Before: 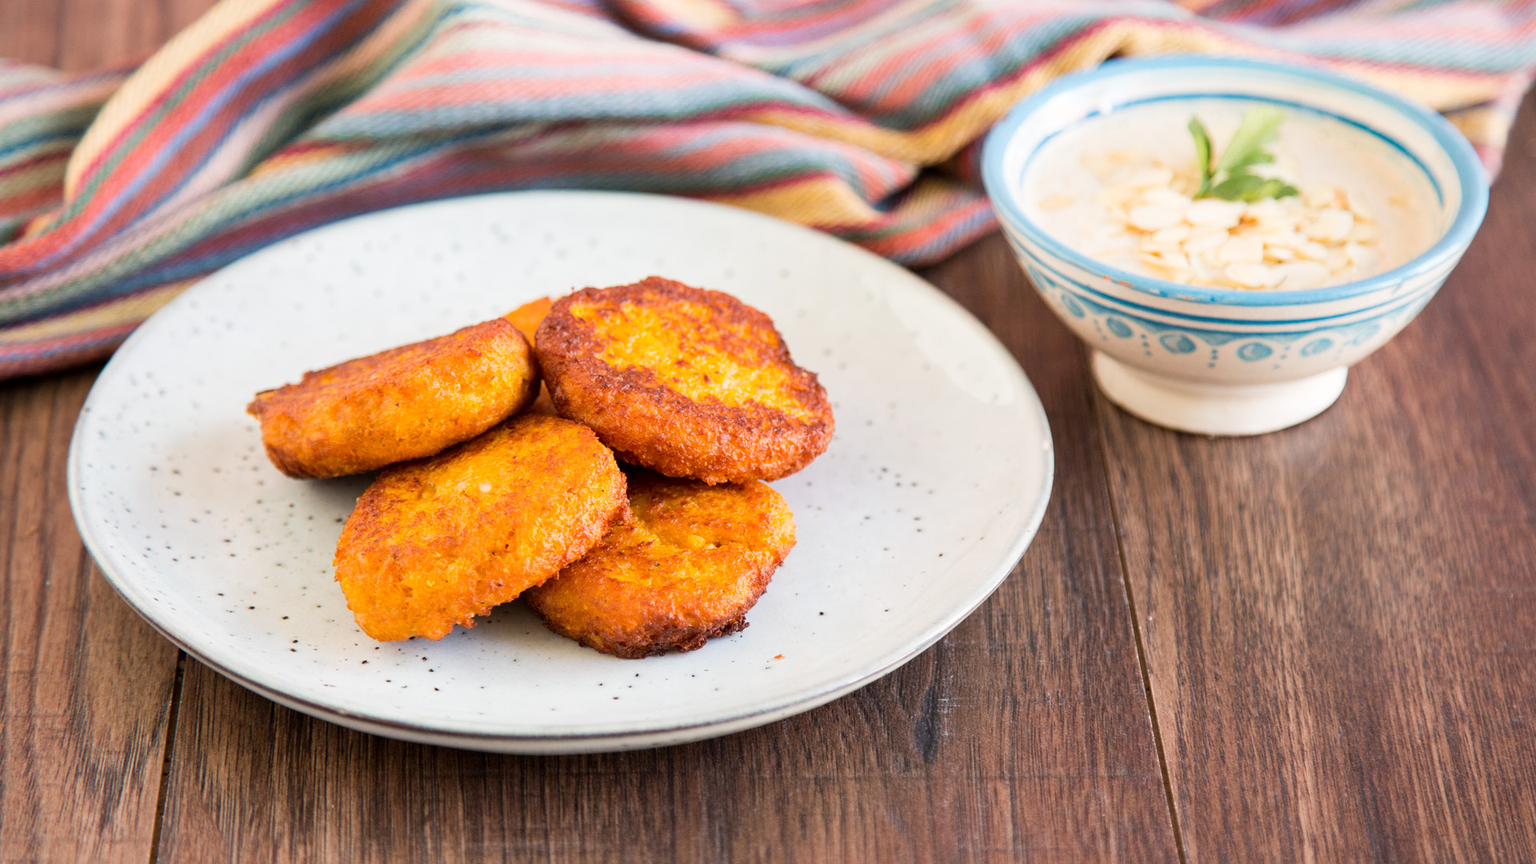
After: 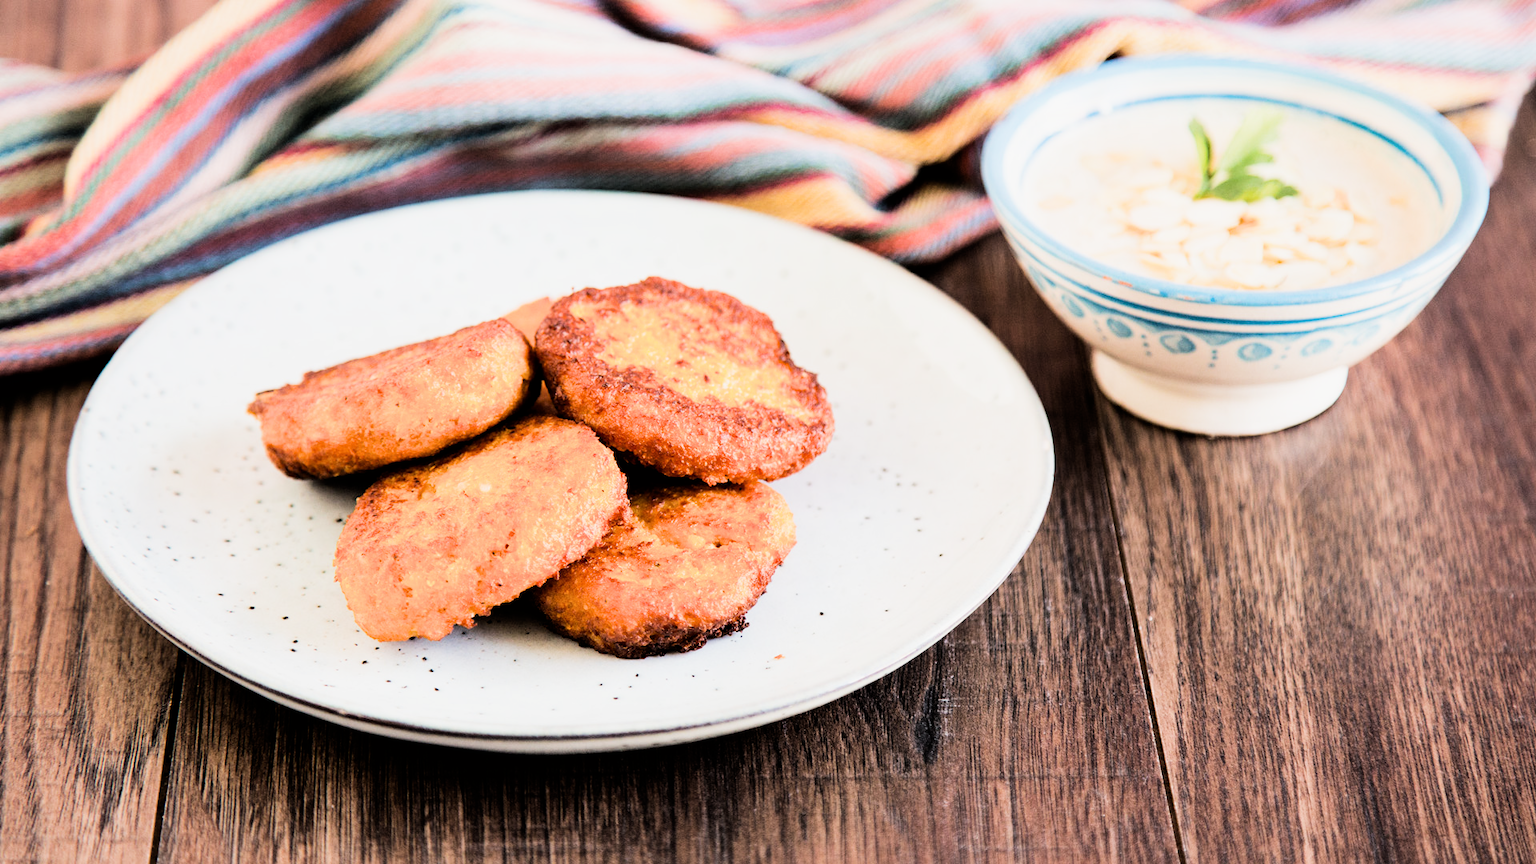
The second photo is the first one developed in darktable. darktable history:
filmic rgb: black relative exposure -5.1 EV, white relative exposure 3.97 EV, hardness 2.89, contrast 1.386, highlights saturation mix -30.77%
tone equalizer: -8 EV -0.774 EV, -7 EV -0.692 EV, -6 EV -0.603 EV, -5 EV -0.422 EV, -3 EV 0.368 EV, -2 EV 0.6 EV, -1 EV 0.694 EV, +0 EV 0.759 EV, edges refinement/feathering 500, mask exposure compensation -1.57 EV, preserve details no
